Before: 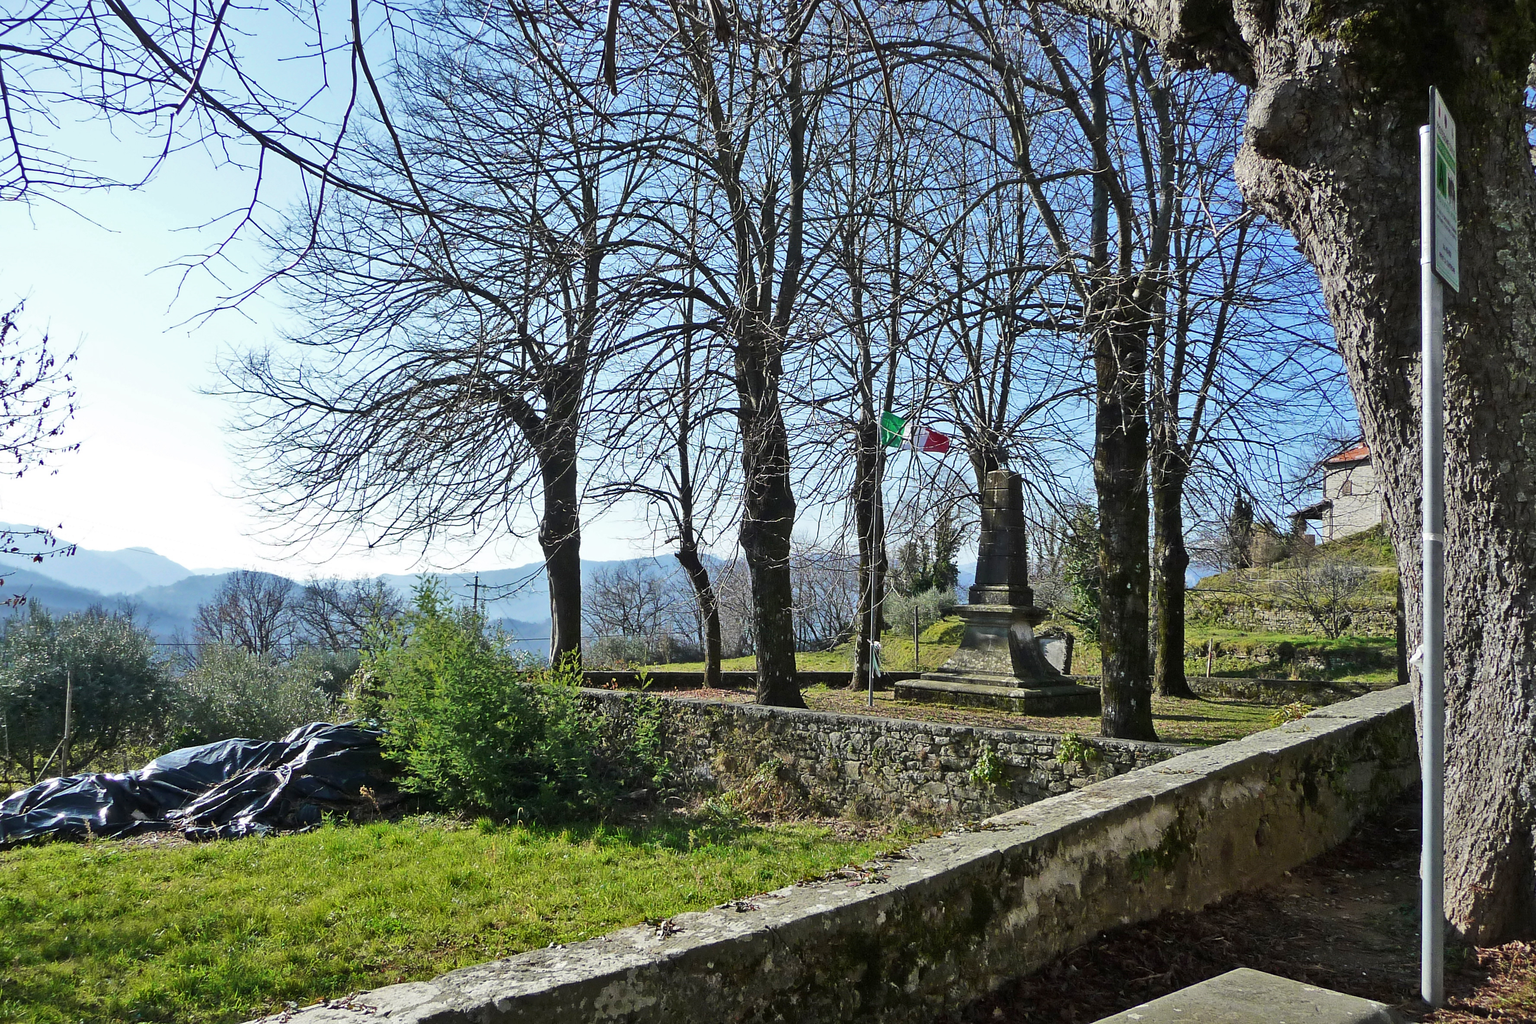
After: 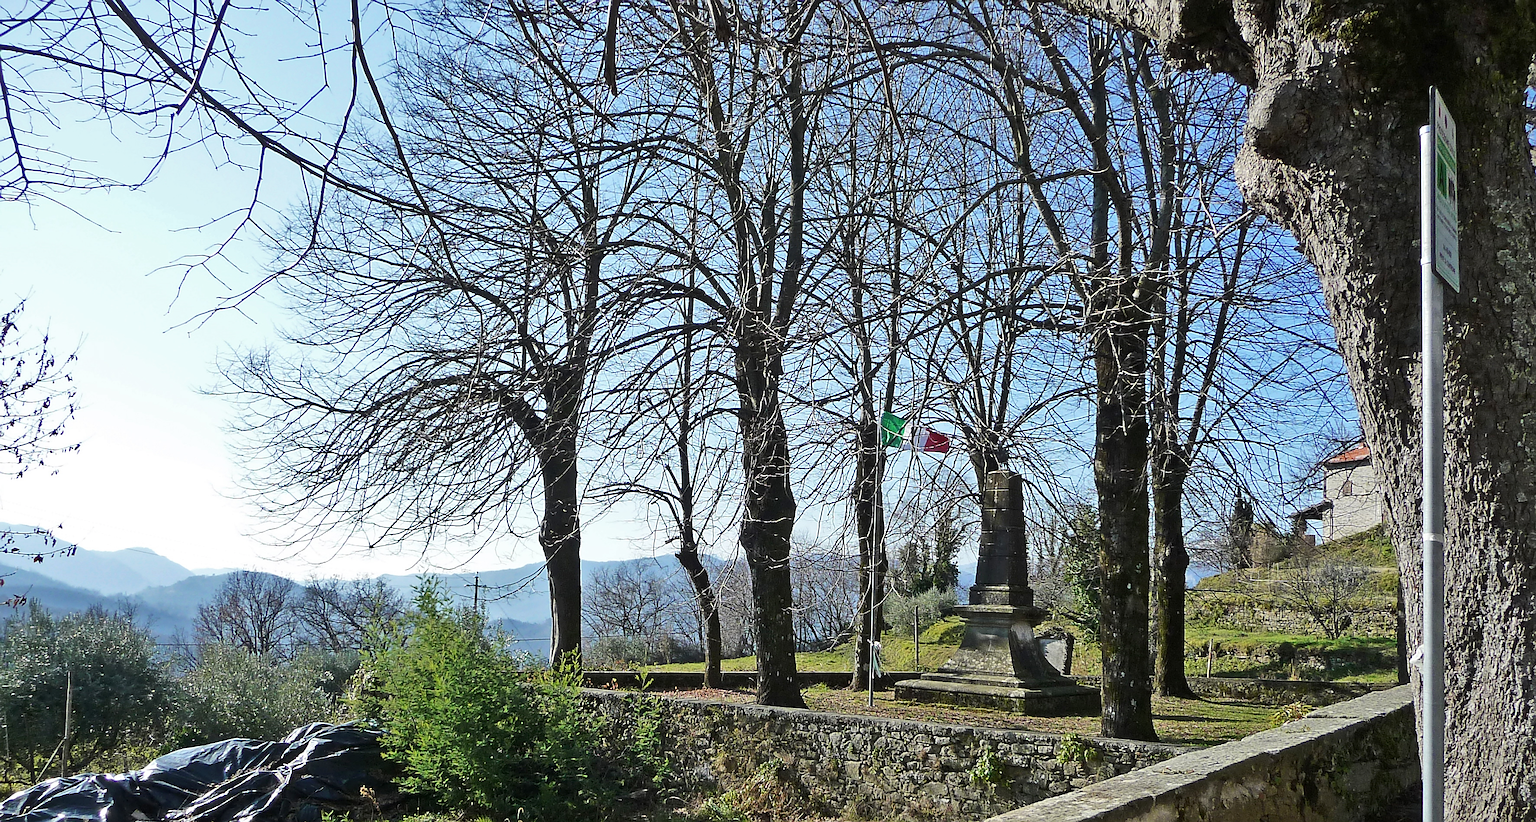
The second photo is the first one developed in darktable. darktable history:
contrast brightness saturation: saturation -0.023
crop: bottom 19.61%
sharpen: on, module defaults
